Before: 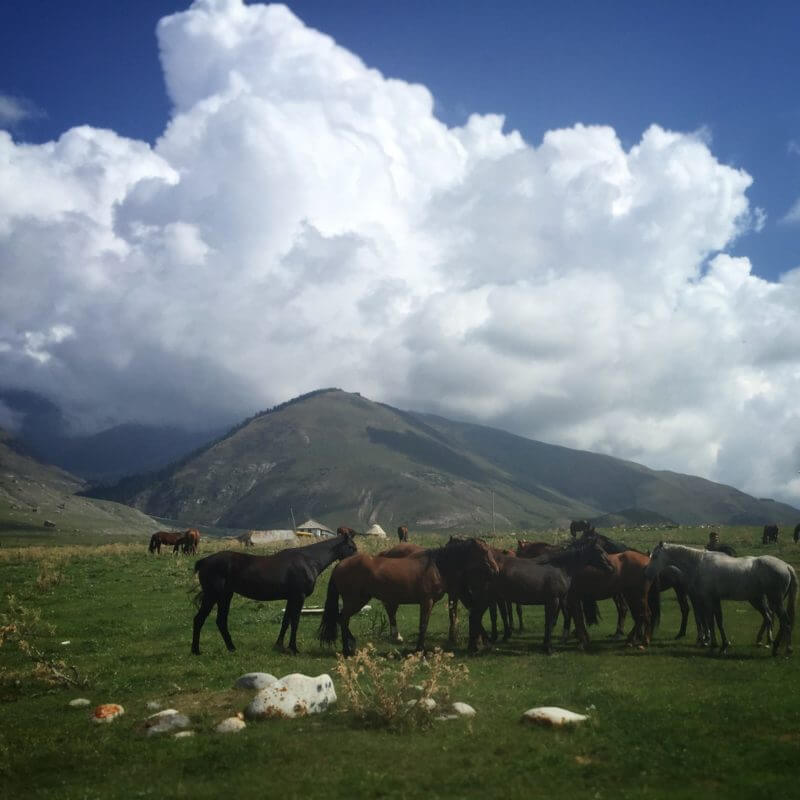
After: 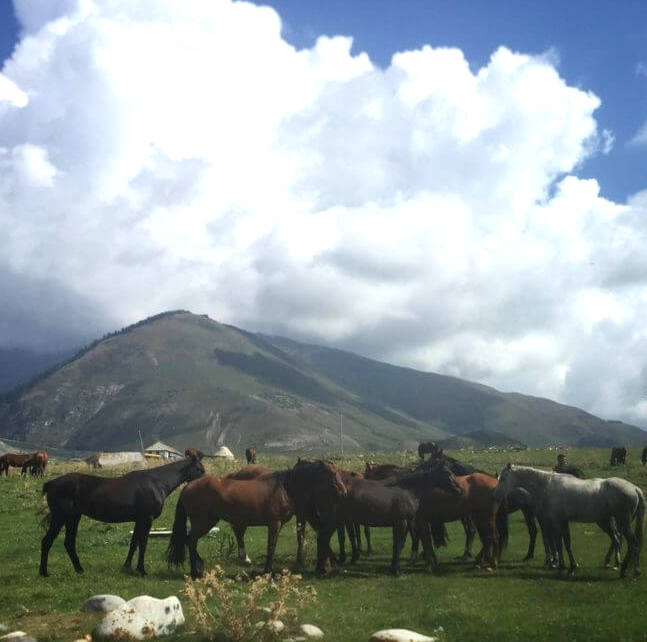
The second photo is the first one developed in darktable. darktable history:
exposure: black level correction 0, exposure 0.5 EV, compensate highlight preservation false
crop: left 19.084%, top 9.837%, right 0%, bottom 9.779%
